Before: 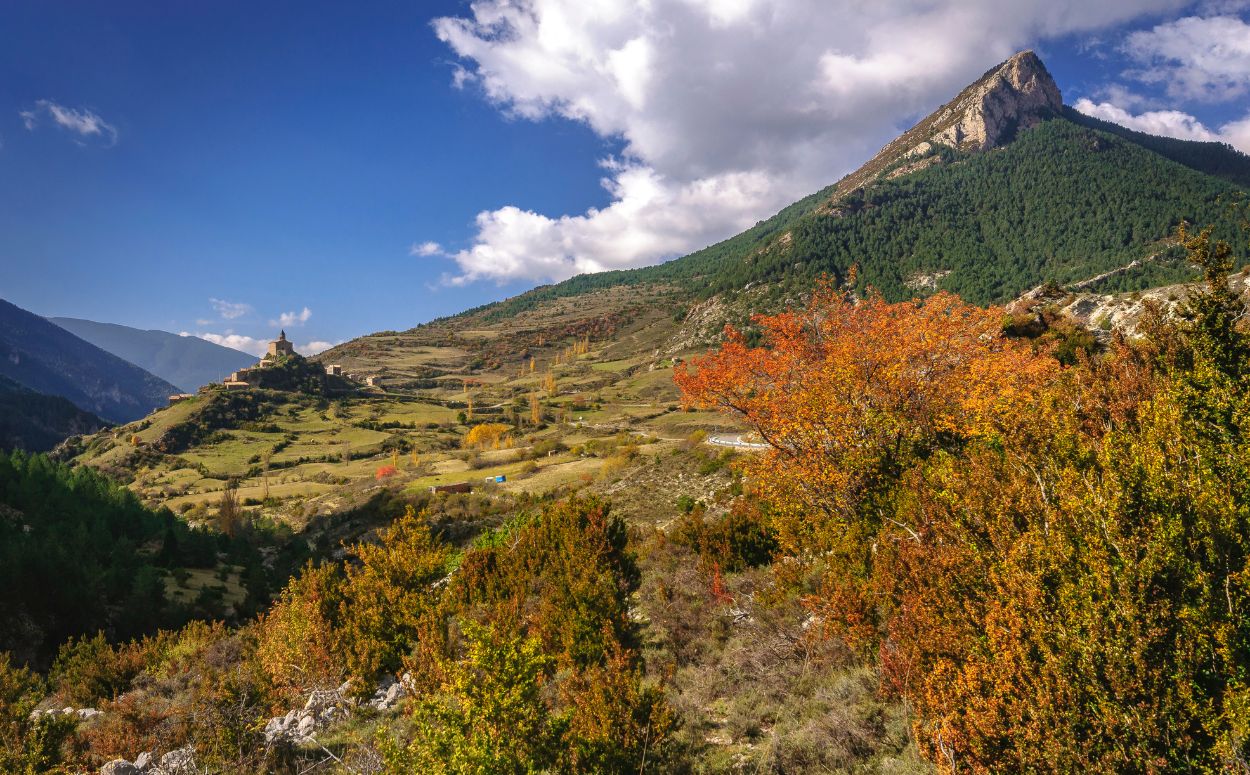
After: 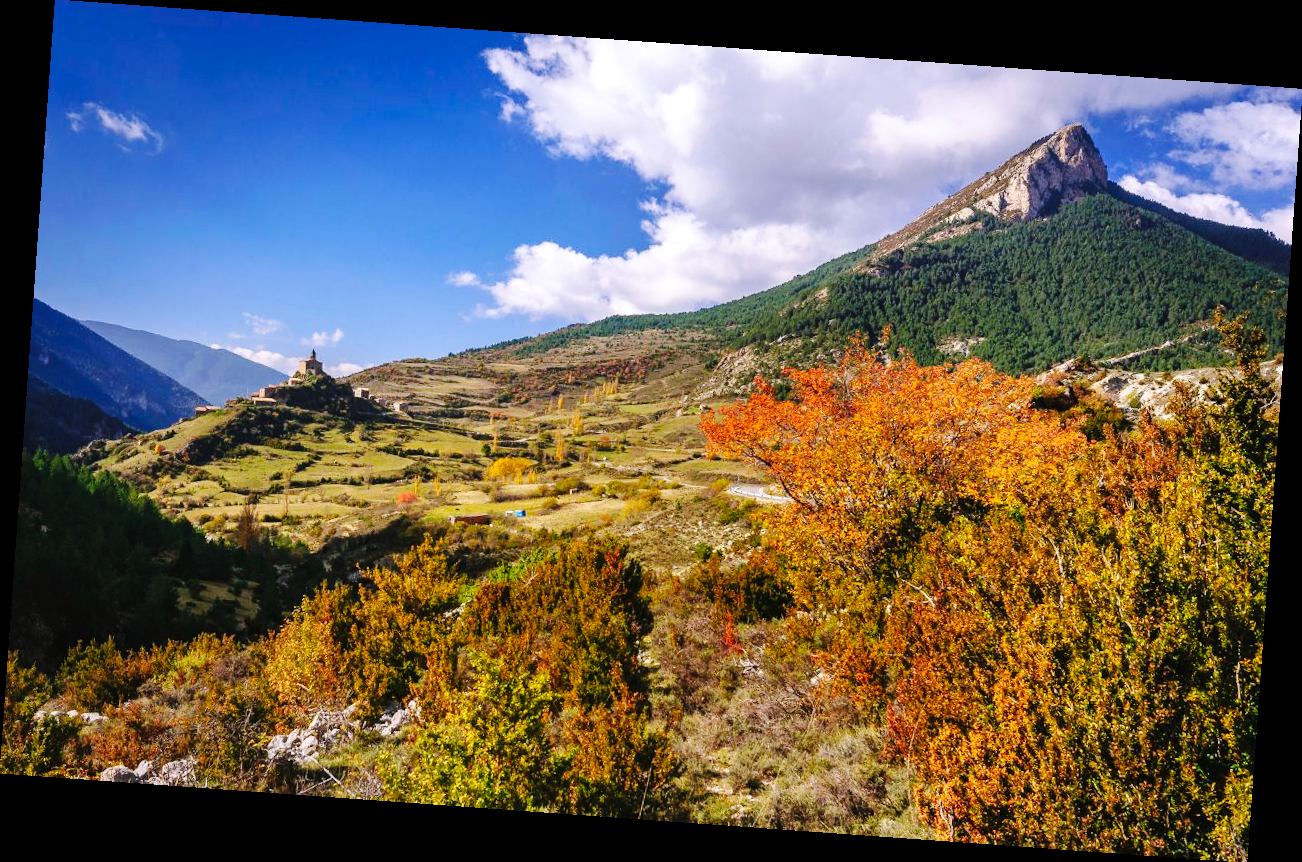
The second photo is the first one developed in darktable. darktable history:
base curve: curves: ch0 [(0, 0) (0.036, 0.025) (0.121, 0.166) (0.206, 0.329) (0.605, 0.79) (1, 1)], preserve colors none
rotate and perspective: rotation 4.1°, automatic cropping off
white balance: red 1.004, blue 1.096
